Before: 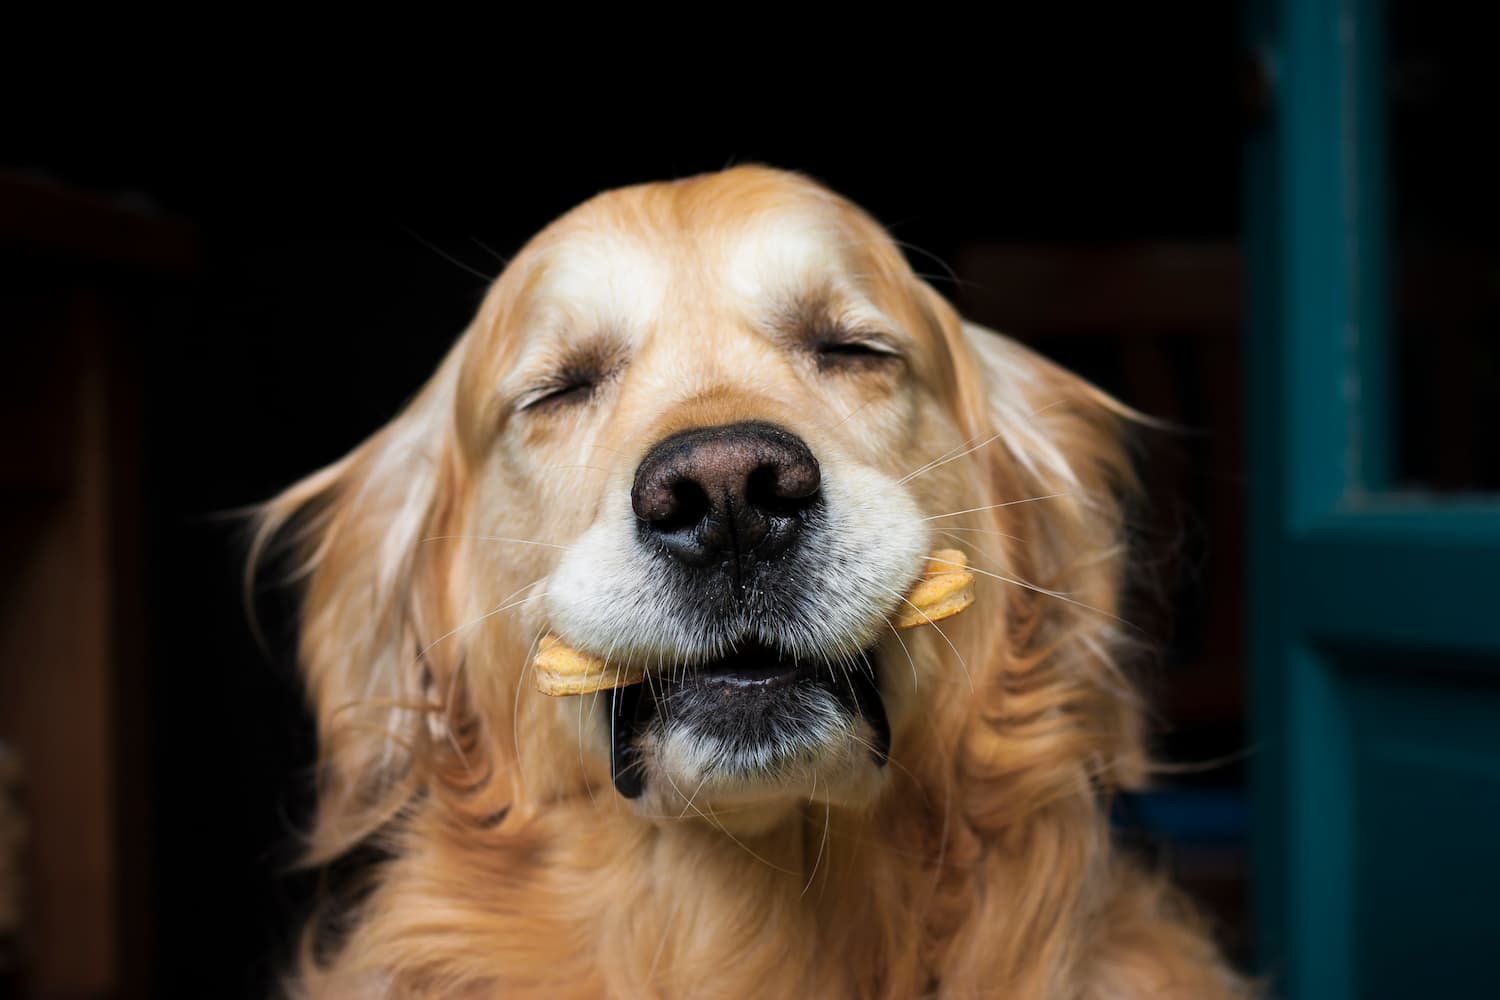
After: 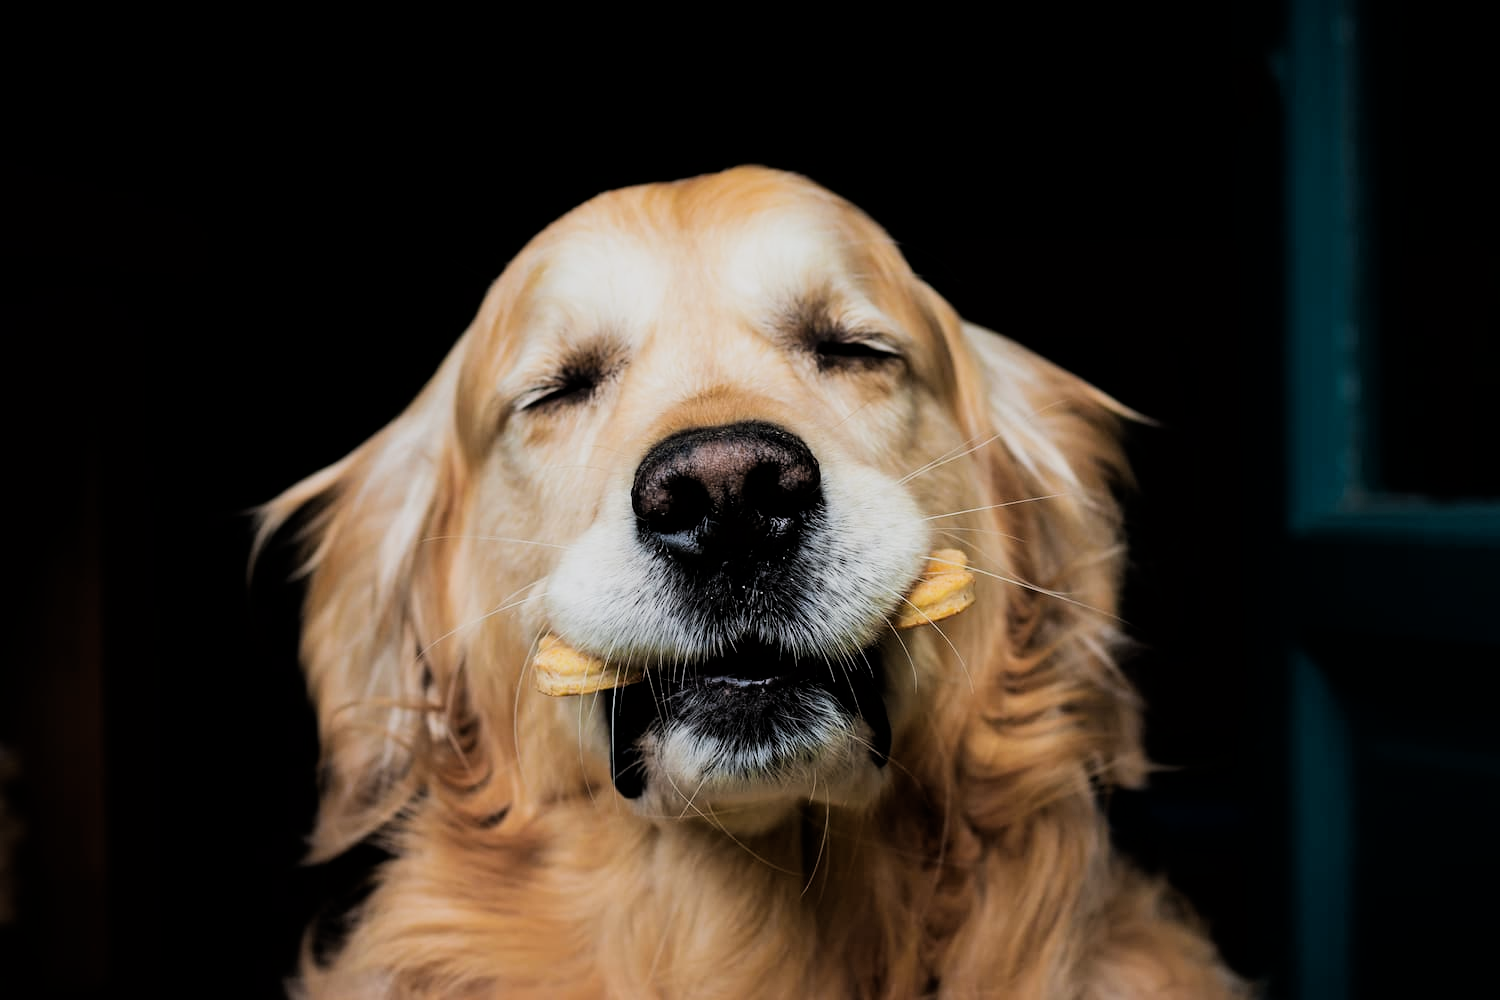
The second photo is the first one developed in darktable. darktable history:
filmic rgb: black relative exposure -5.06 EV, white relative exposure 3.99 EV, hardness 2.89, contrast 1.3, highlights saturation mix -29.3%
